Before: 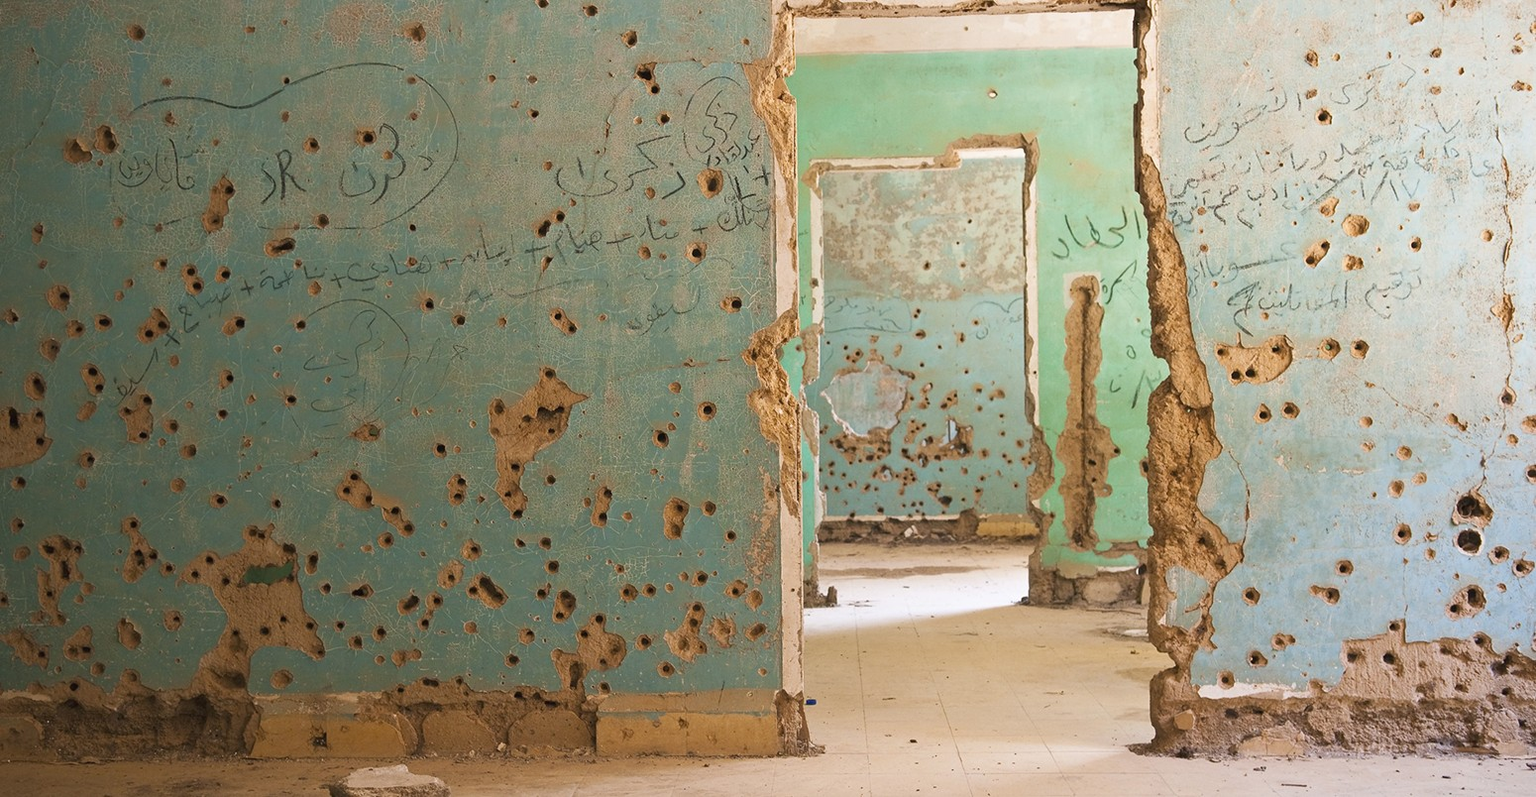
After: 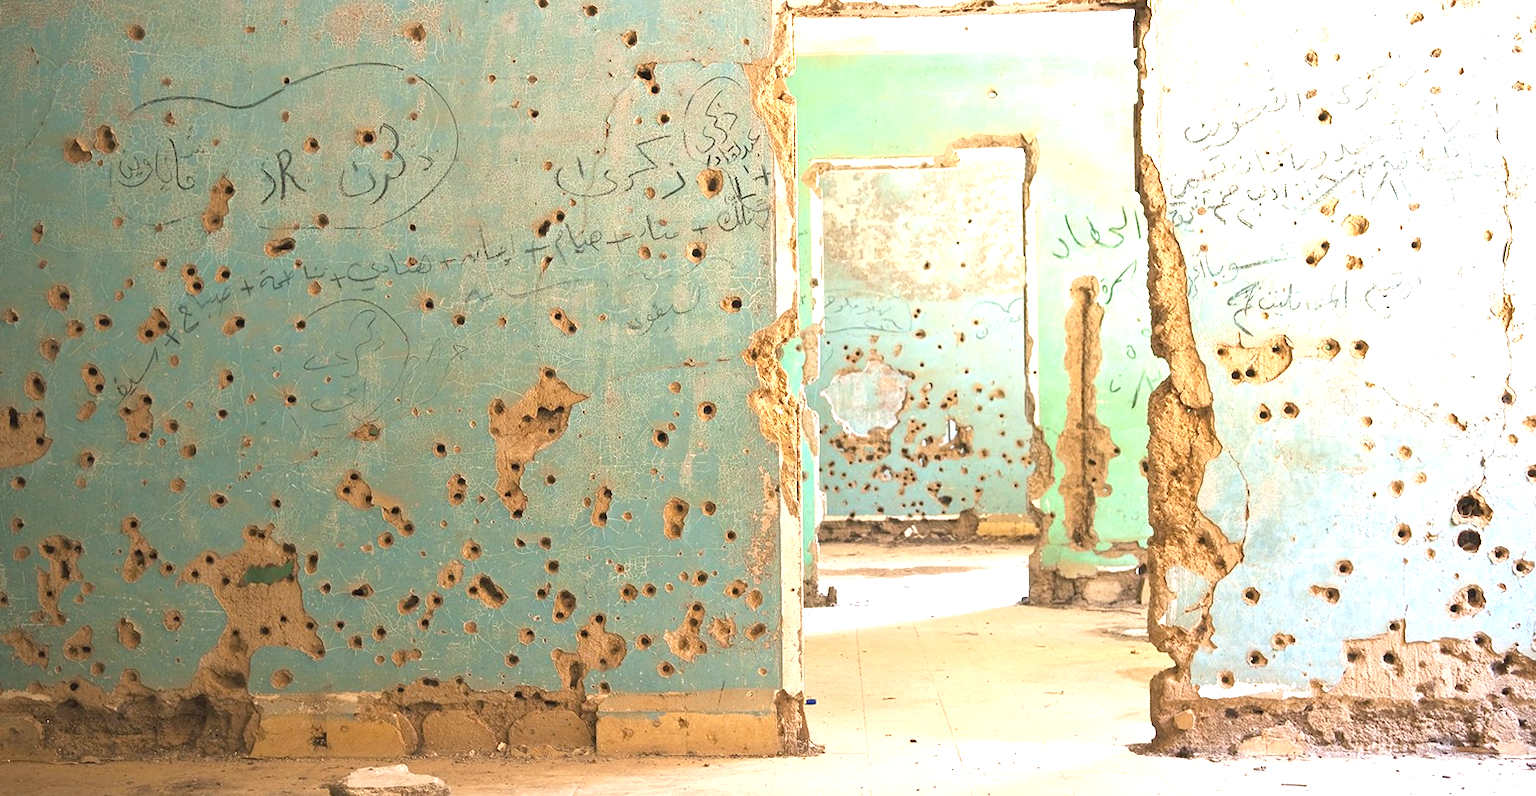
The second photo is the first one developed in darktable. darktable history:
exposure: black level correction 0, exposure 1.121 EV, compensate highlight preservation false
